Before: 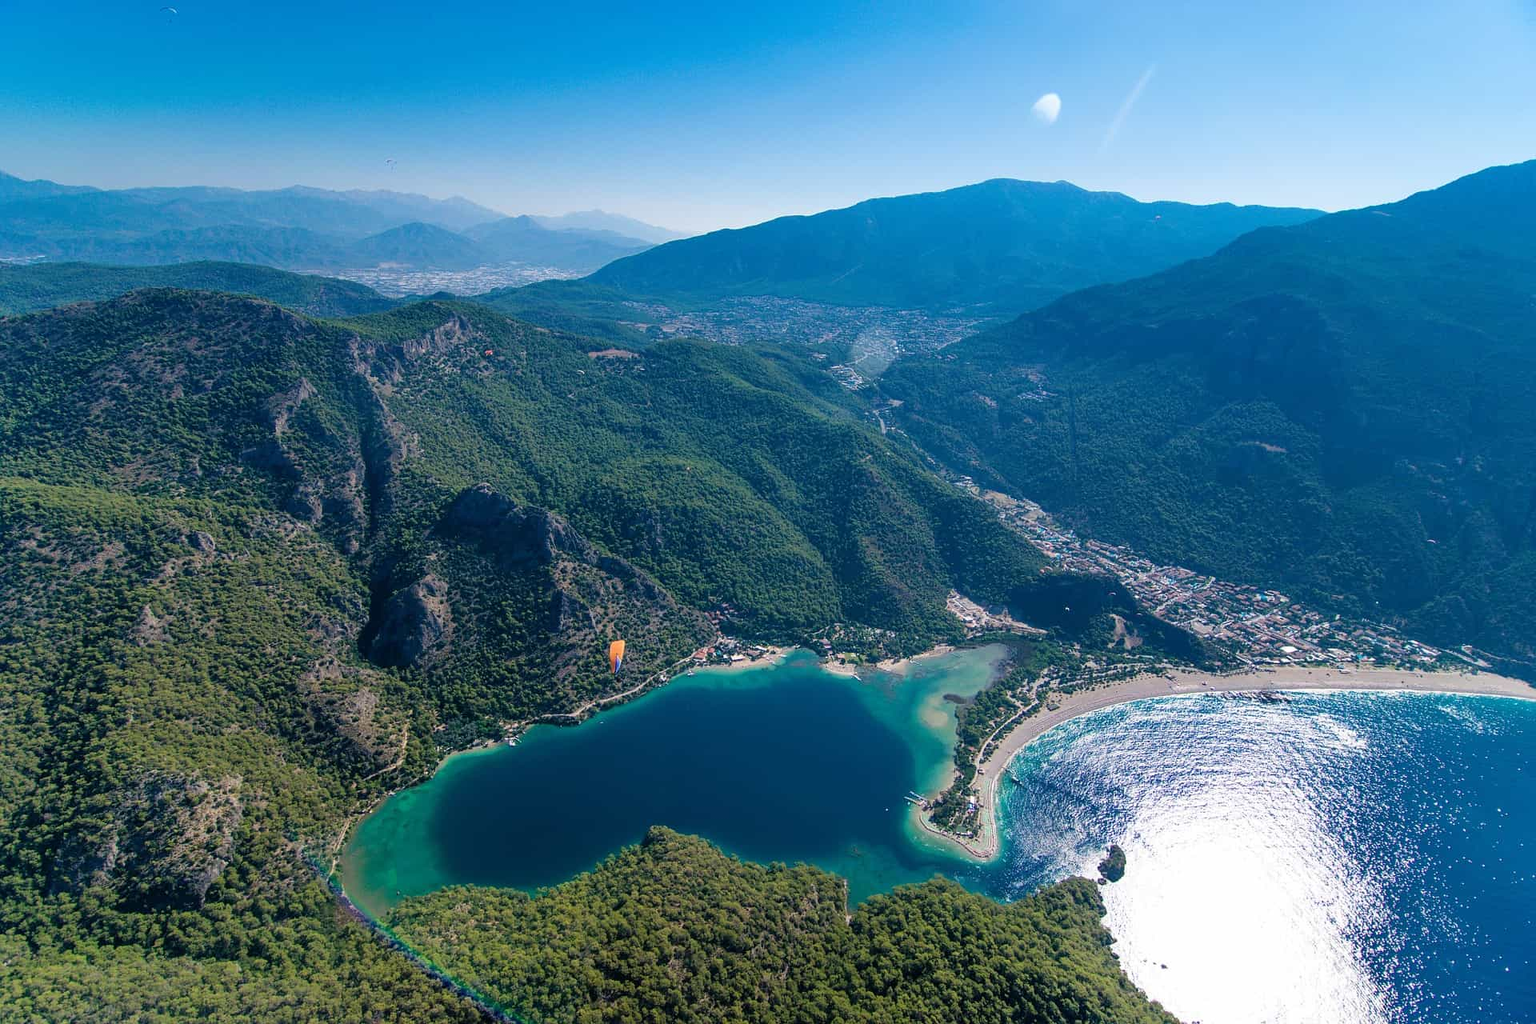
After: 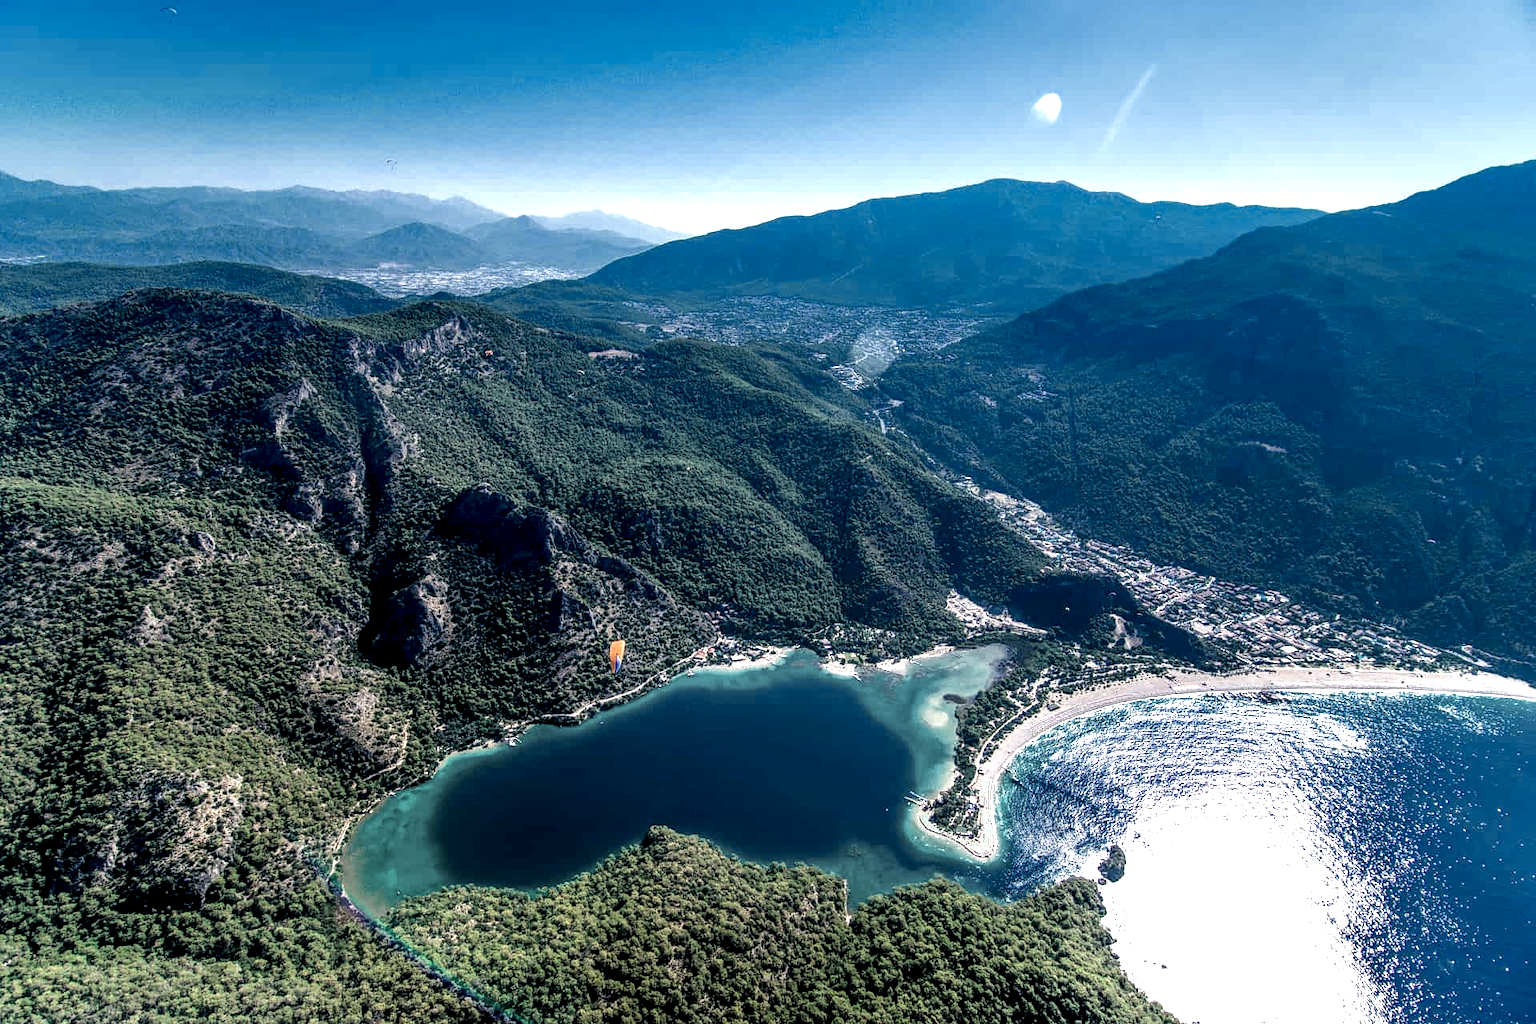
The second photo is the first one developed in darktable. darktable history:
tone equalizer: -8 EV -0.432 EV, -7 EV -0.36 EV, -6 EV -0.344 EV, -5 EV -0.235 EV, -3 EV 0.211 EV, -2 EV 0.313 EV, -1 EV 0.373 EV, +0 EV 0.414 EV
color zones: curves: ch0 [(0, 0.5) (0.125, 0.4) (0.25, 0.5) (0.375, 0.4) (0.5, 0.4) (0.625, 0.35) (0.75, 0.35) (0.875, 0.5)]; ch1 [(0, 0.35) (0.125, 0.45) (0.25, 0.35) (0.375, 0.35) (0.5, 0.35) (0.625, 0.35) (0.75, 0.45) (0.875, 0.35)]; ch2 [(0, 0.6) (0.125, 0.5) (0.25, 0.5) (0.375, 0.6) (0.5, 0.6) (0.625, 0.5) (0.75, 0.5) (0.875, 0.5)]
local contrast: detail 202%
